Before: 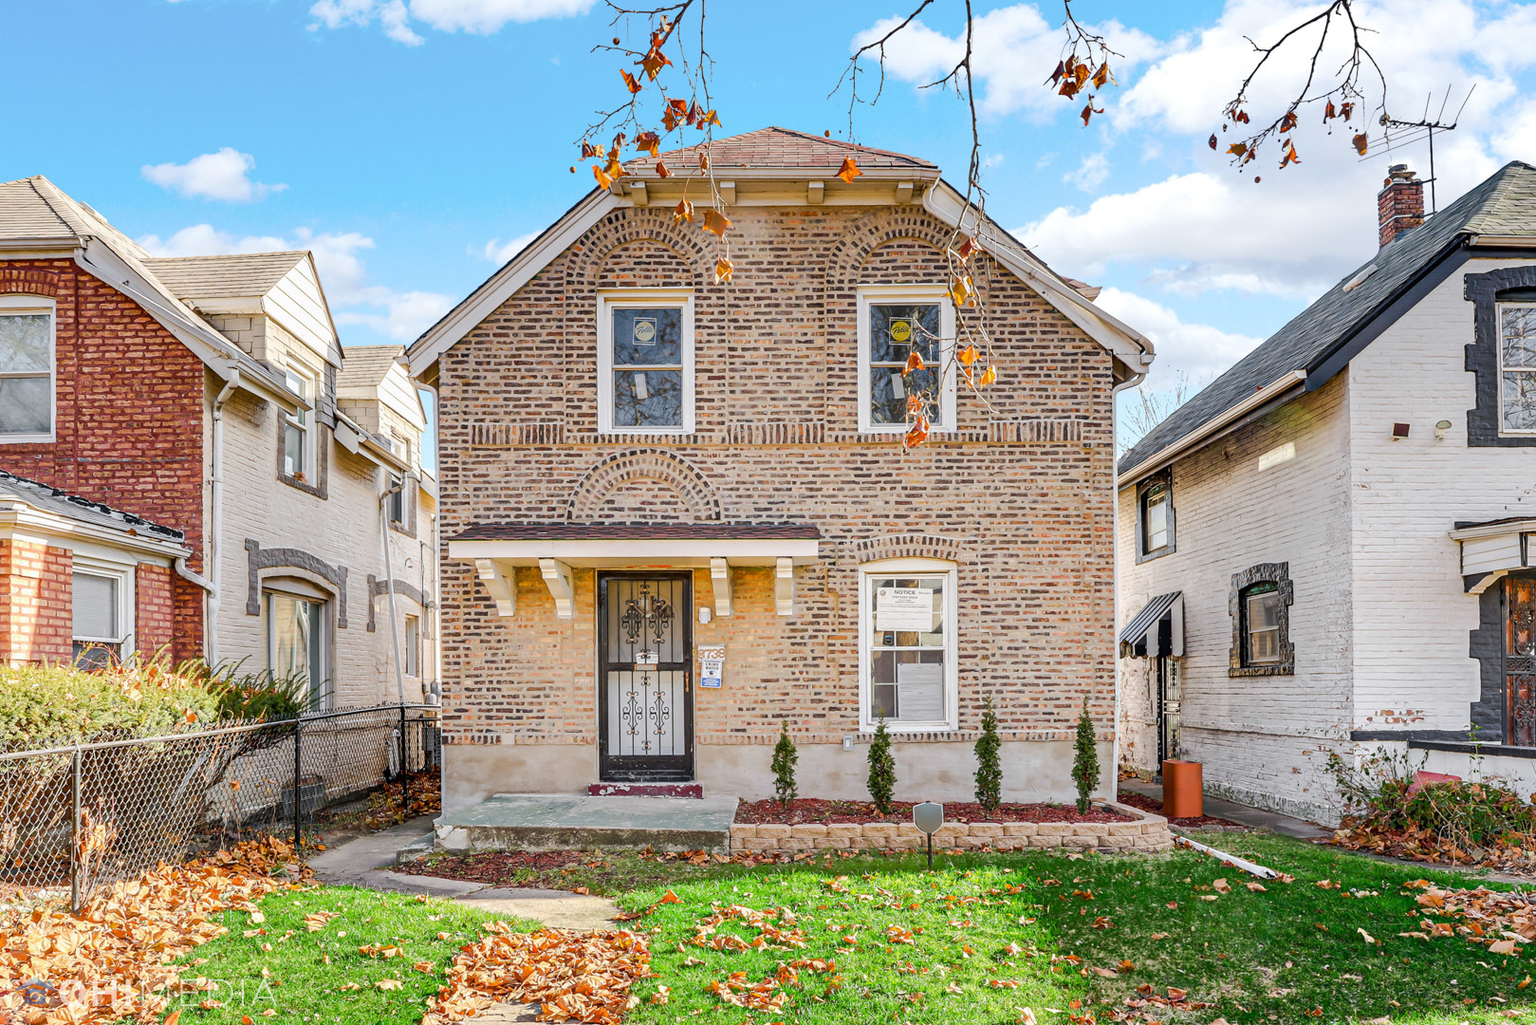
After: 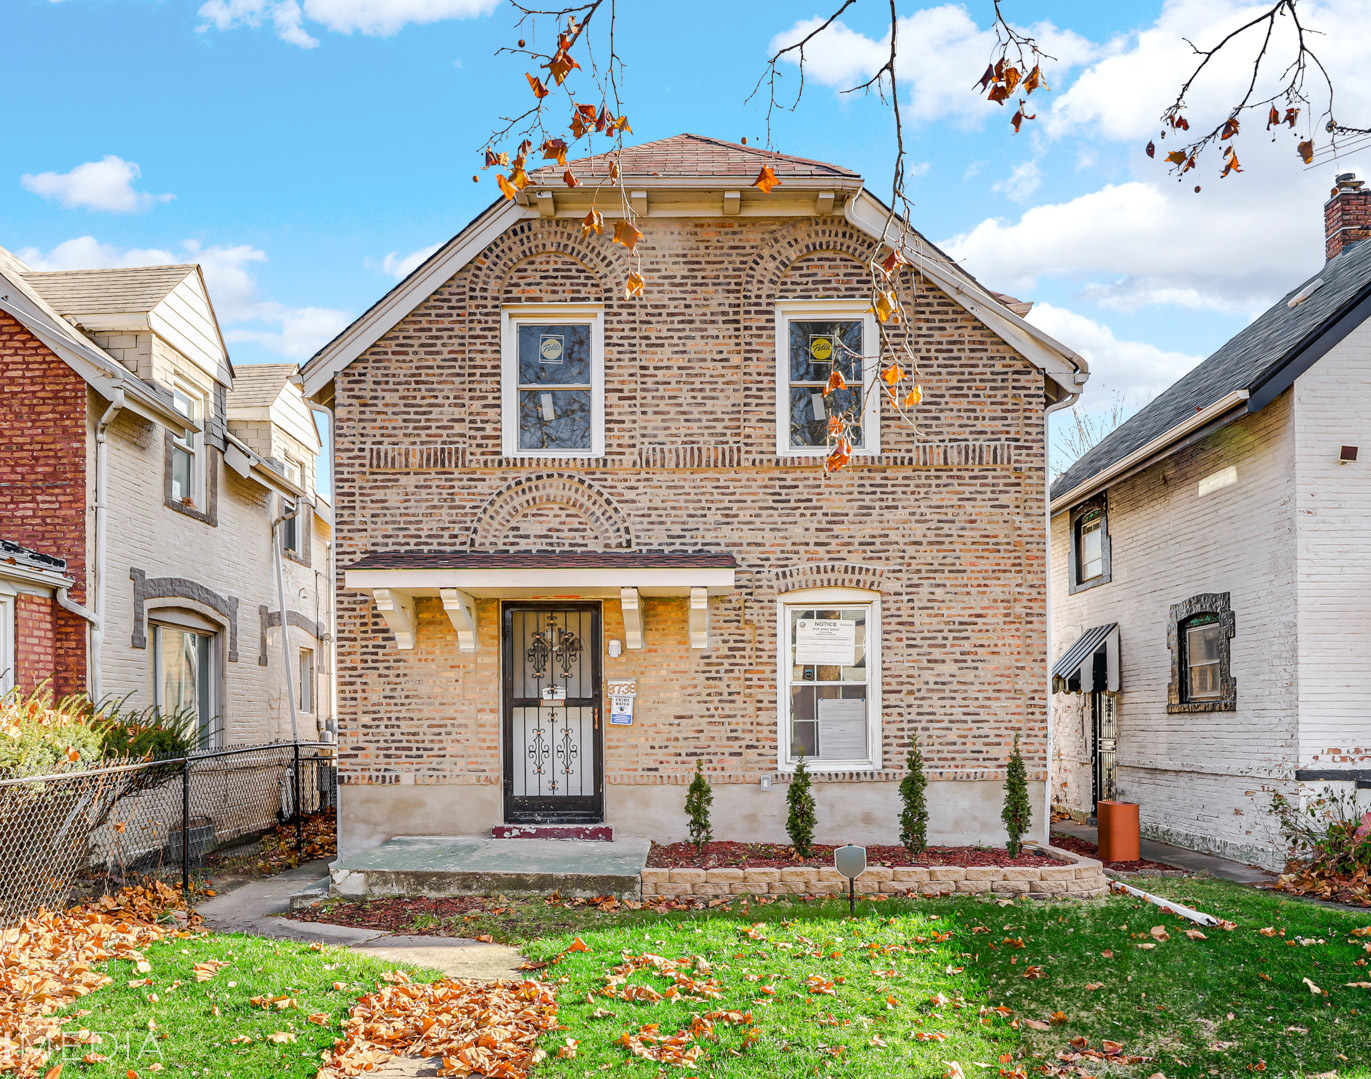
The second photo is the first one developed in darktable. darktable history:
crop: left 7.955%, right 7.362%
